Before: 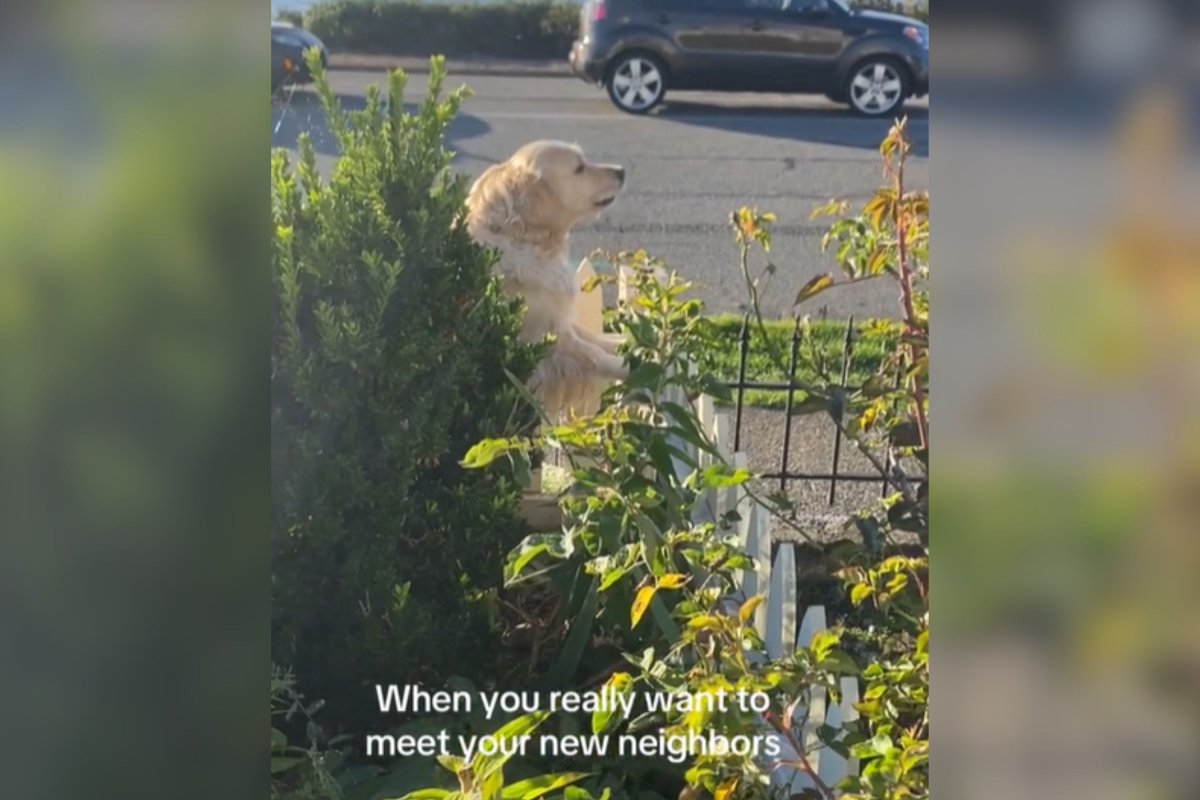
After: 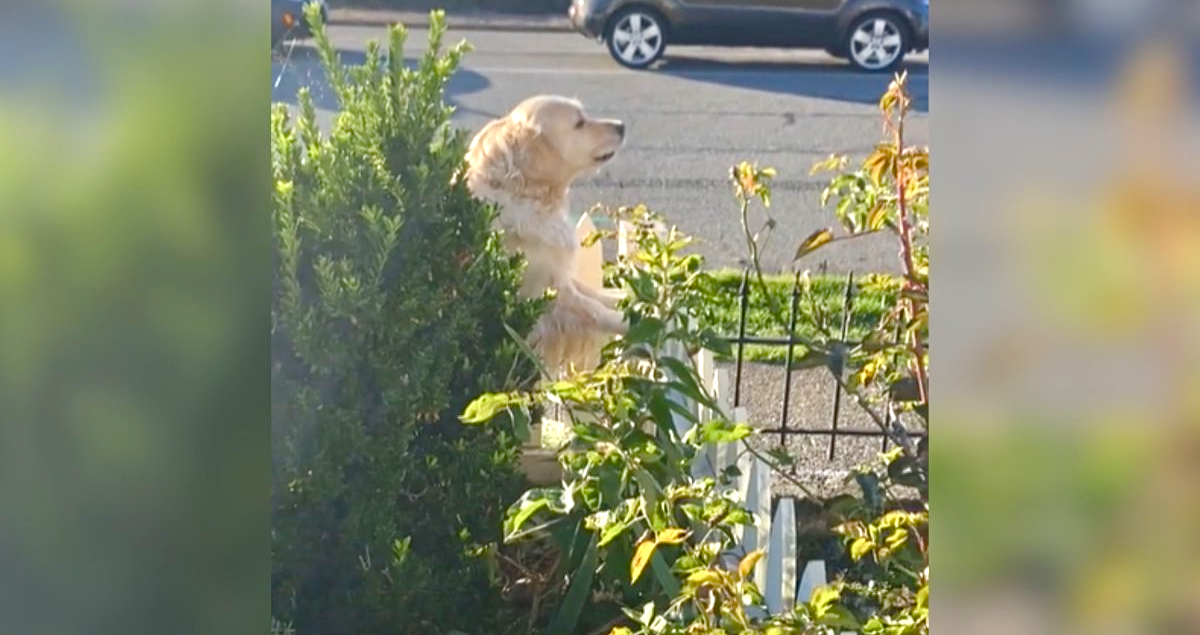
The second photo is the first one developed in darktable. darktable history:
exposure: exposure 0.151 EV, compensate highlight preservation false
crop and rotate: top 5.668%, bottom 14.888%
contrast equalizer: y [[0.502, 0.505, 0.512, 0.529, 0.564, 0.588], [0.5 ×6], [0.502, 0.505, 0.512, 0.529, 0.564, 0.588], [0, 0.001, 0.001, 0.004, 0.008, 0.011], [0, 0.001, 0.001, 0.004, 0.008, 0.011]]
color balance rgb: perceptual saturation grading › global saturation 20%, perceptual saturation grading › highlights -48.963%, perceptual saturation grading › shadows 25.98%, perceptual brilliance grading › global brilliance 9.573%, perceptual brilliance grading › shadows 15.784%, global vibrance 20%
